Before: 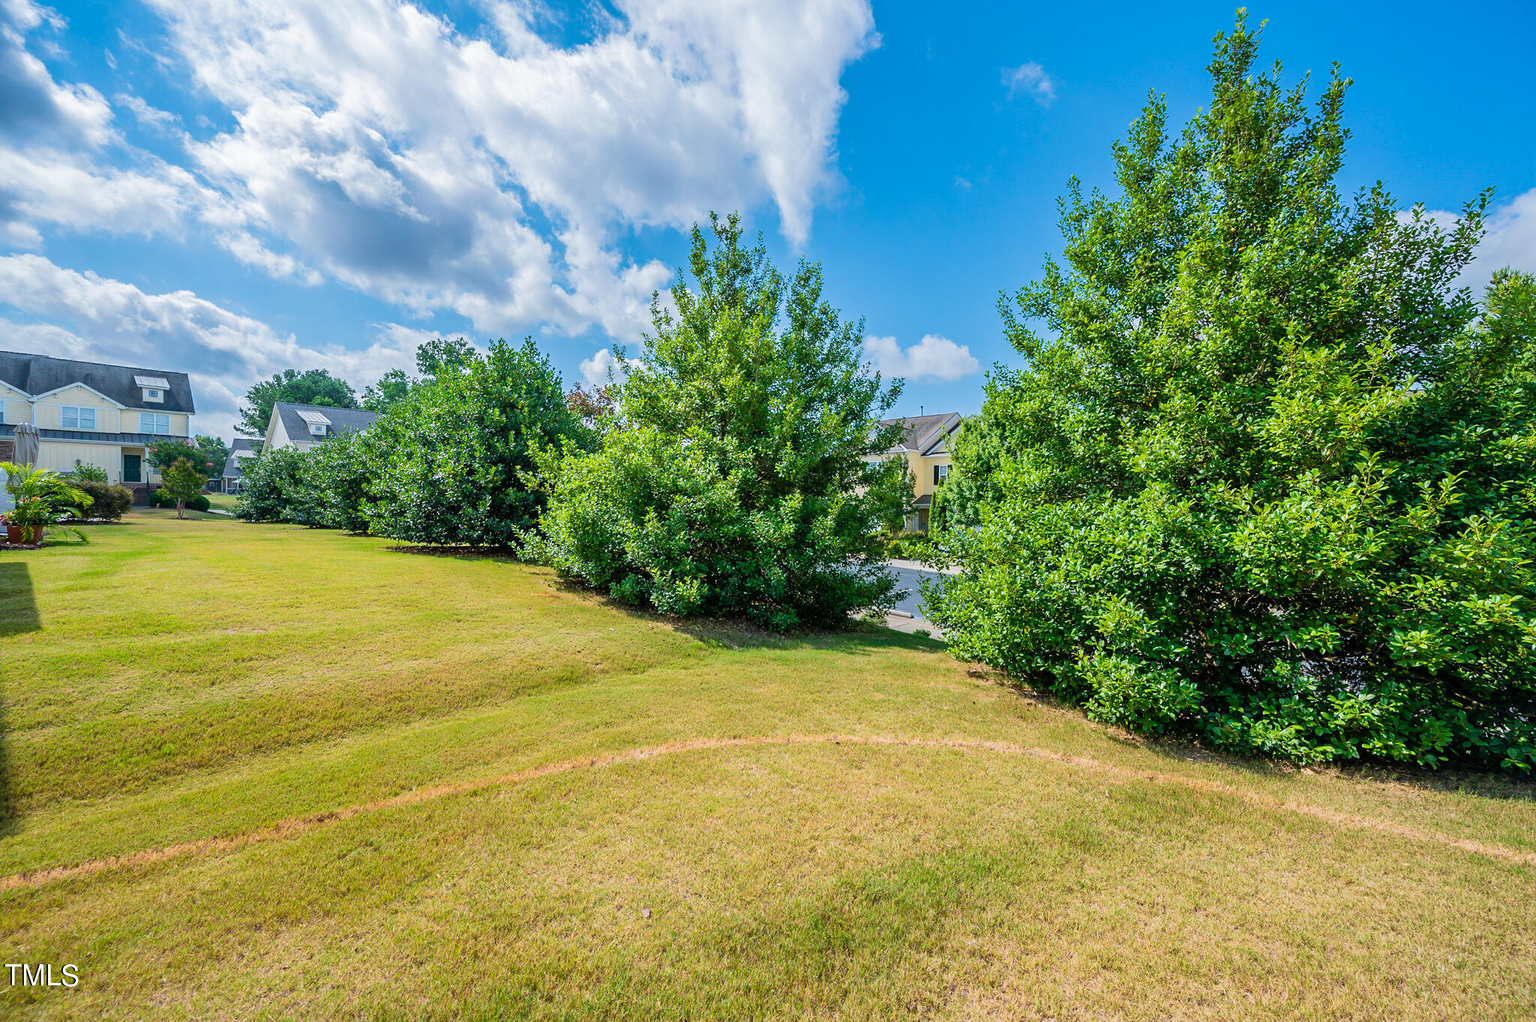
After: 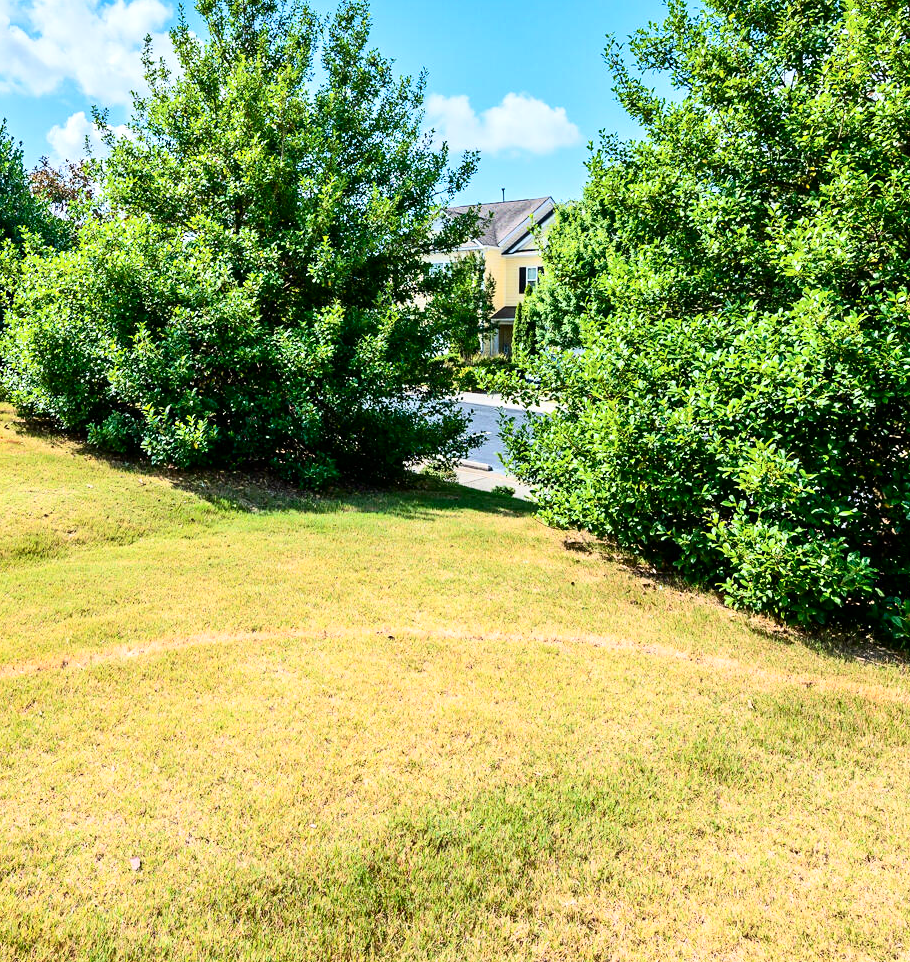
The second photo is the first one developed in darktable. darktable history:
tone equalizer: -8 EV -0.408 EV, -7 EV -0.364 EV, -6 EV -0.367 EV, -5 EV -0.191 EV, -3 EV 0.242 EV, -2 EV 0.335 EV, -1 EV 0.412 EV, +0 EV 0.409 EV
contrast brightness saturation: contrast 0.288
crop: left 35.452%, top 25.946%, right 20.112%, bottom 3.37%
